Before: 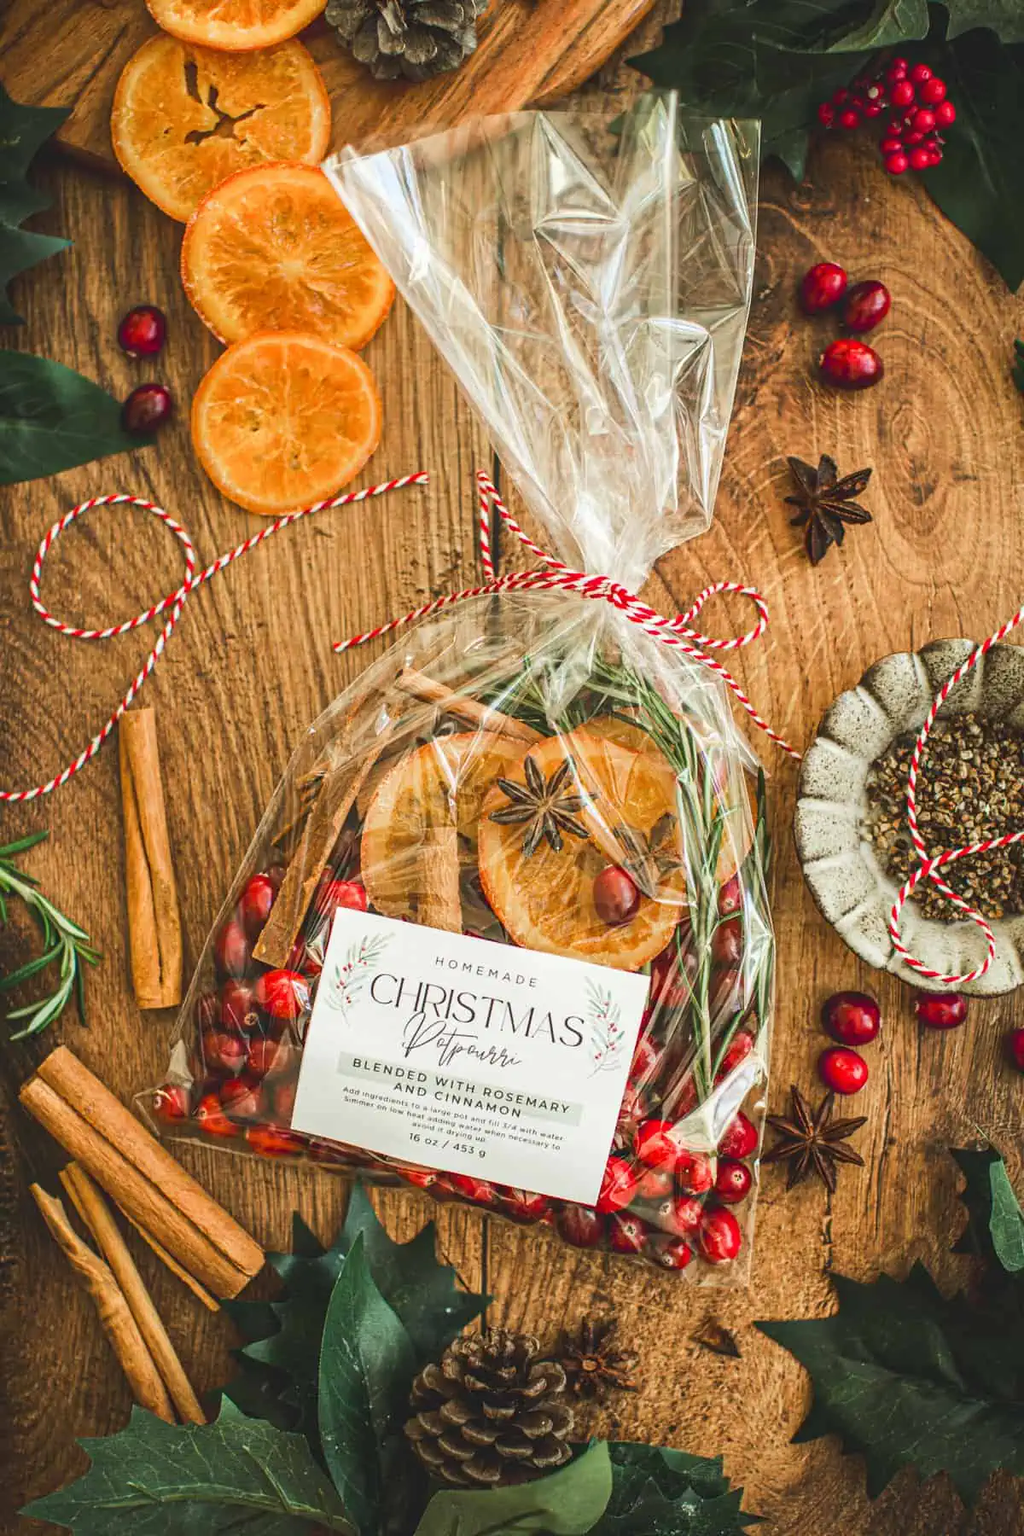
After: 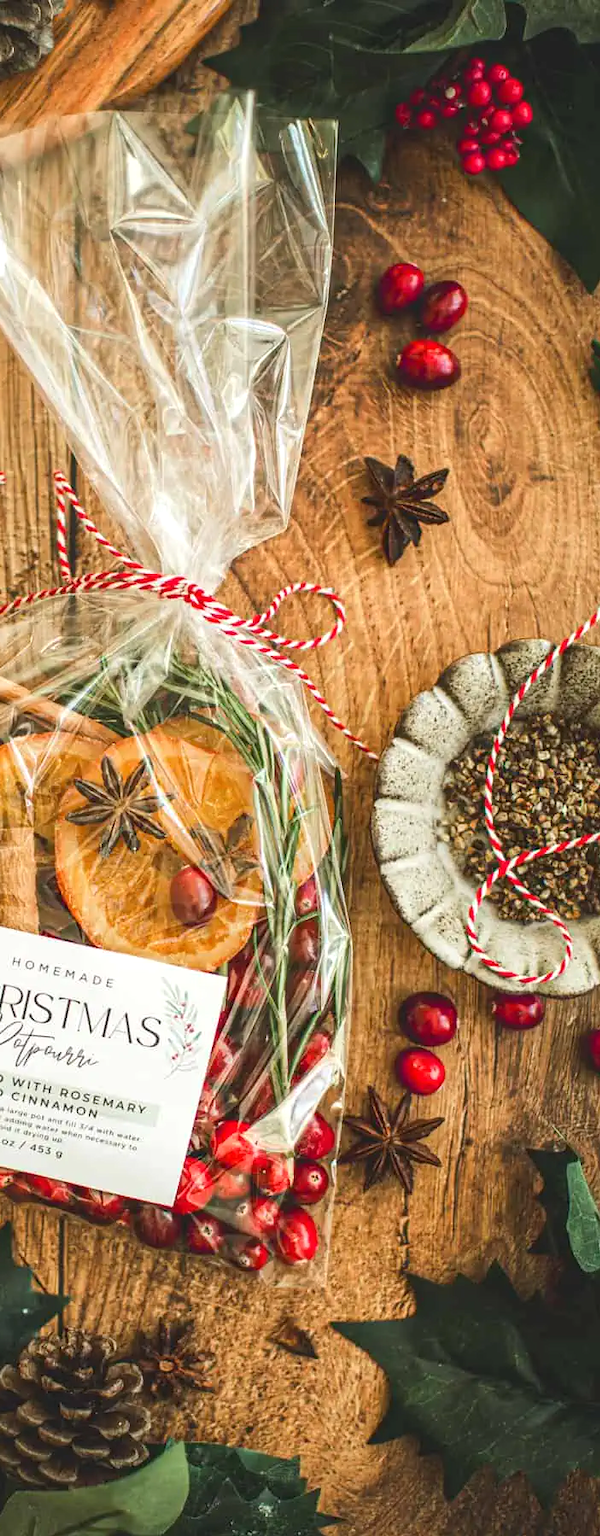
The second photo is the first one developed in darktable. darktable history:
crop: left 41.402%
shadows and highlights: radius 331.84, shadows 53.55, highlights -100, compress 94.63%, highlights color adjustment 73.23%, soften with gaussian
exposure: exposure 0.161 EV, compensate highlight preservation false
